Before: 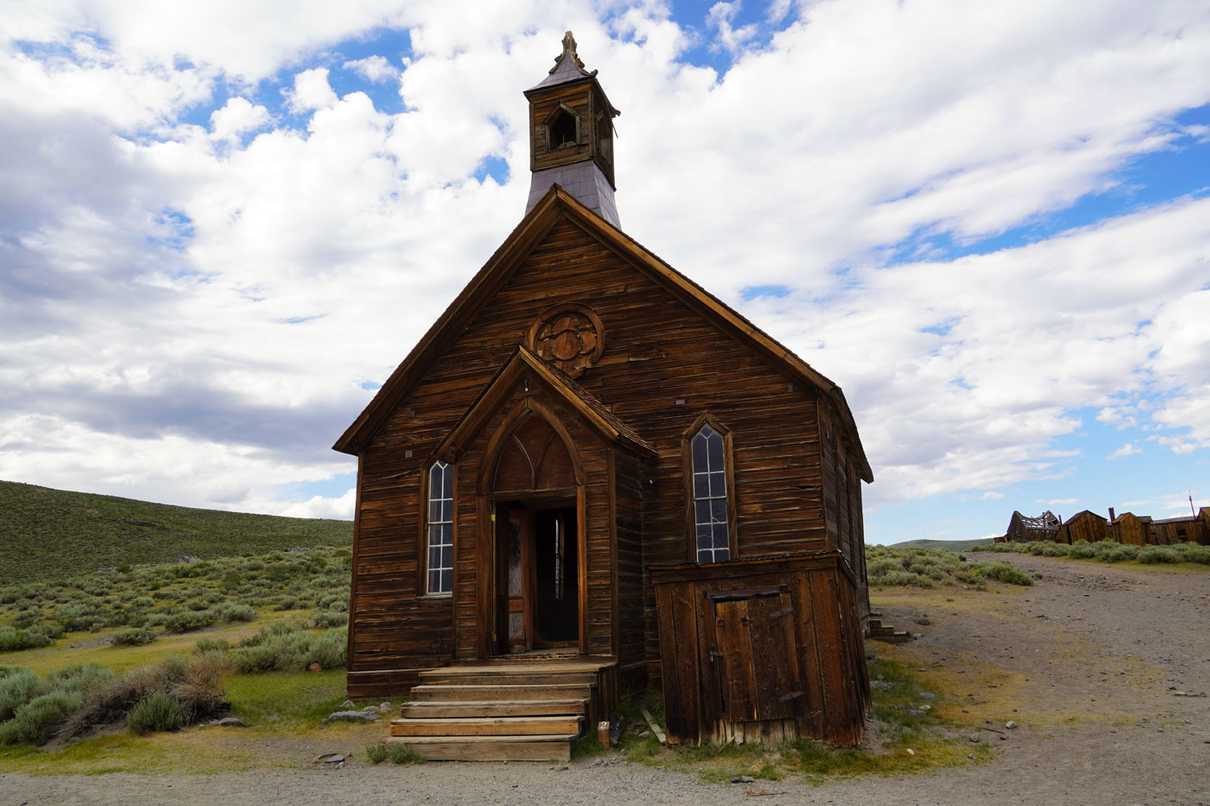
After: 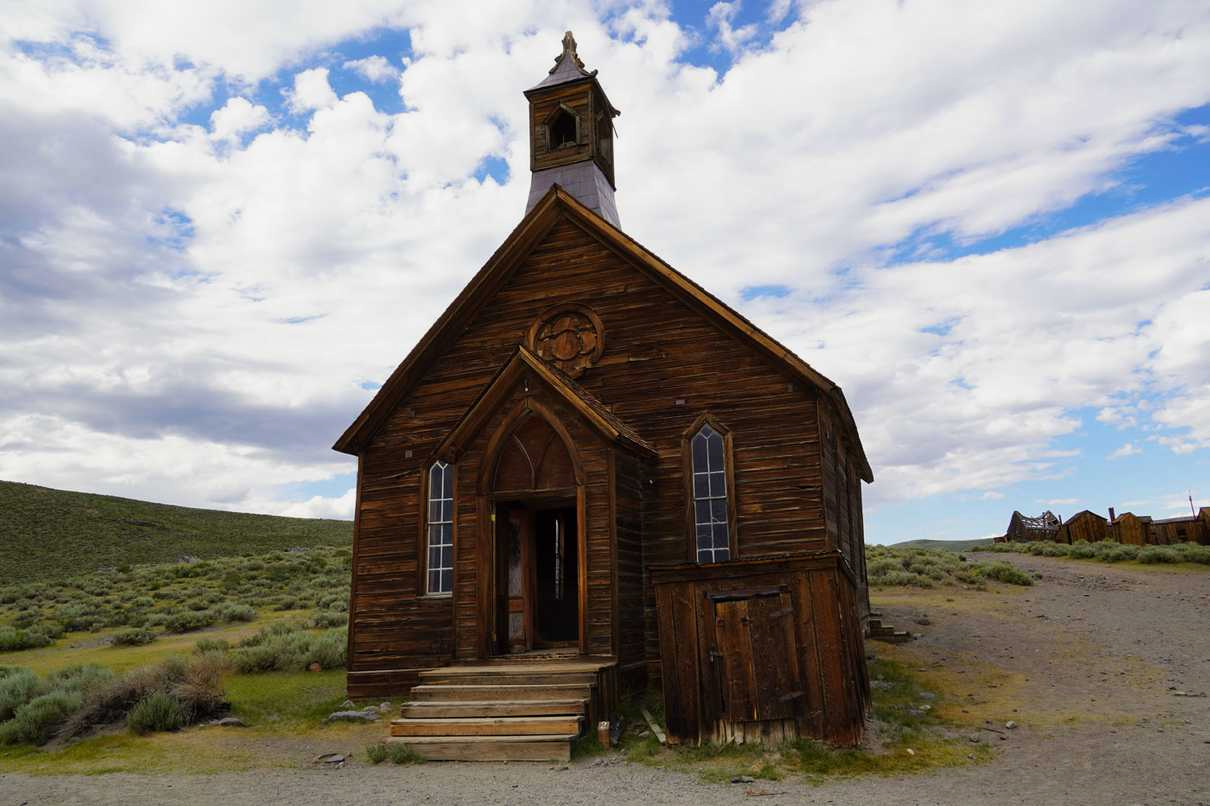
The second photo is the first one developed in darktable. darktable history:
exposure: exposure -0.142 EV, compensate exposure bias true, compensate highlight preservation false
